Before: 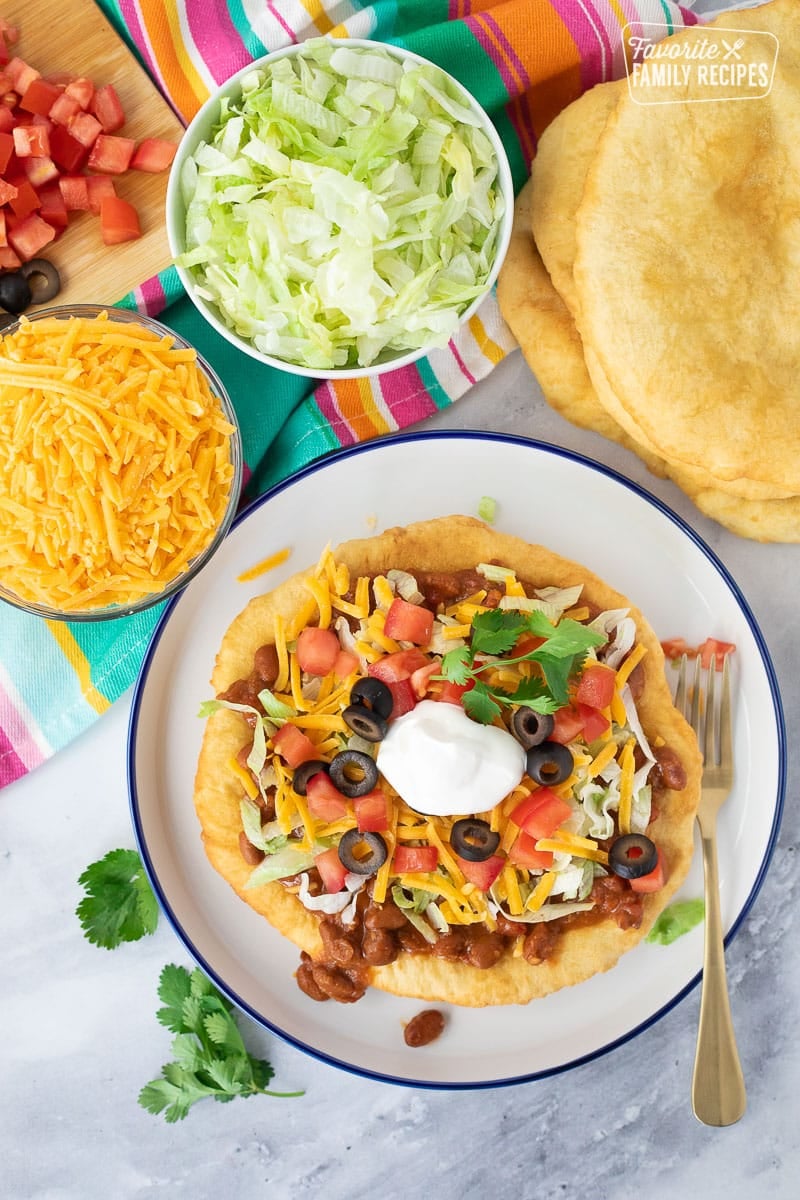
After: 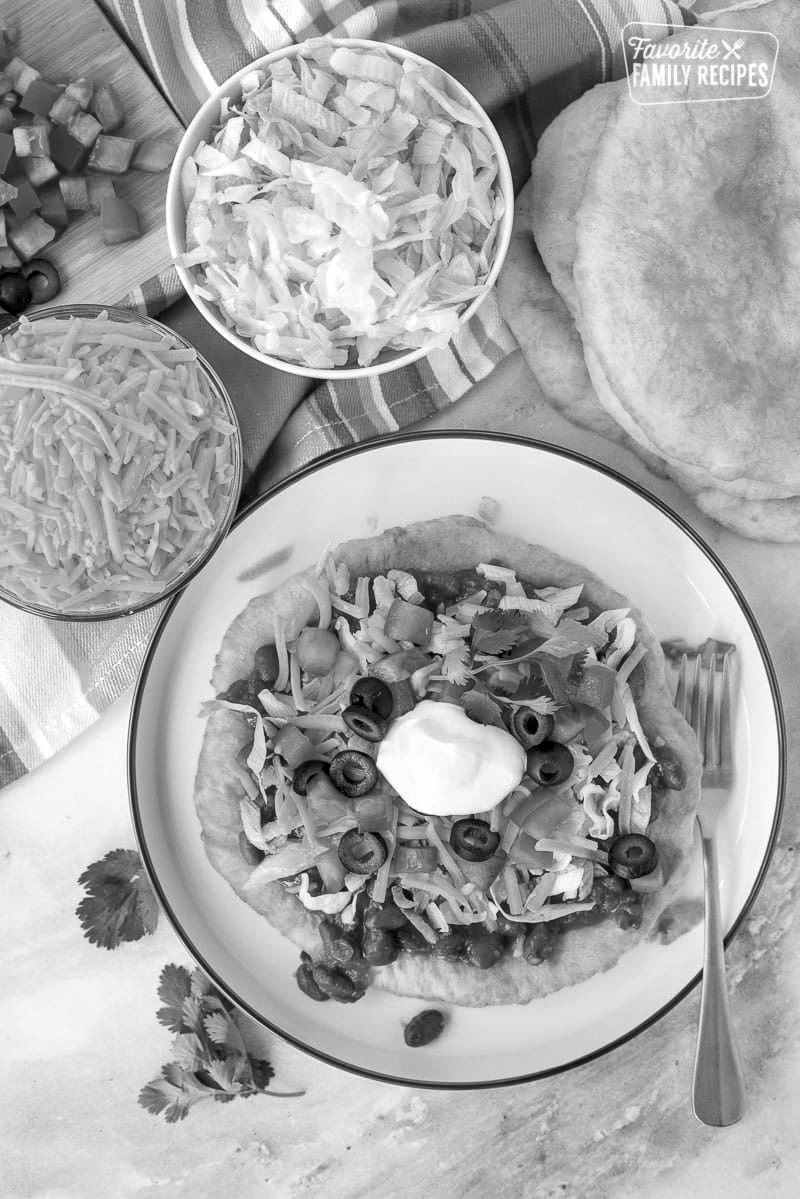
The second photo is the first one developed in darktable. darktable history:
crop: bottom 0.064%
local contrast: on, module defaults
color calibration: output gray [0.21, 0.42, 0.37, 0], gray › normalize channels true, illuminant as shot in camera, x 0.378, y 0.381, temperature 4103.82 K, gamut compression 0.002
